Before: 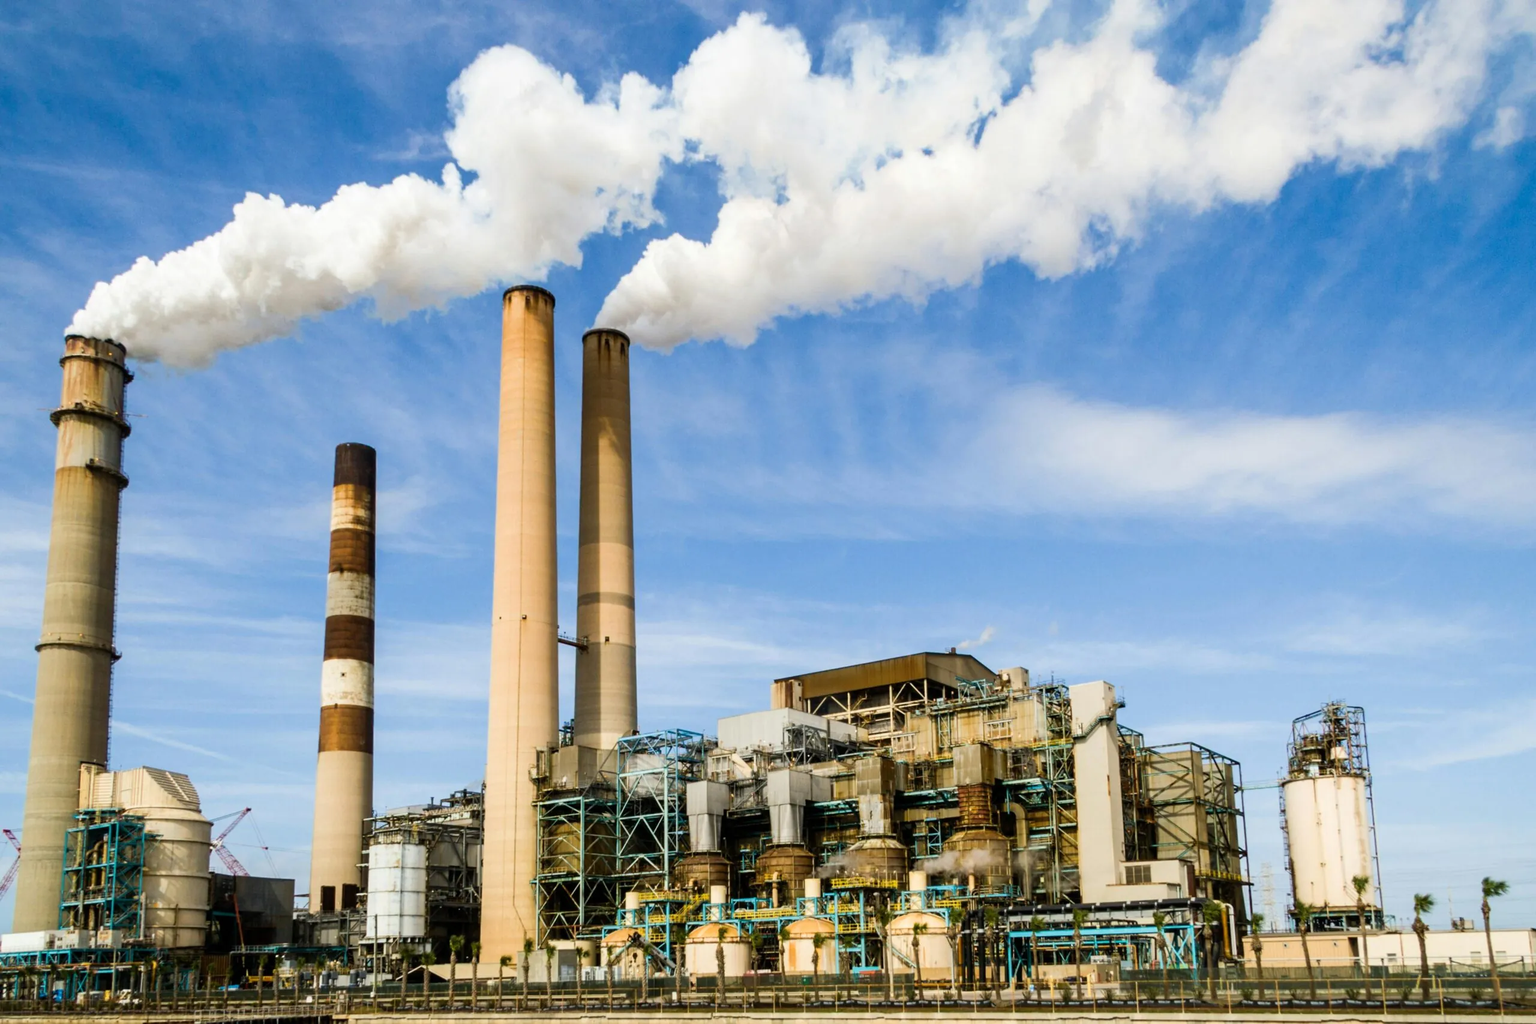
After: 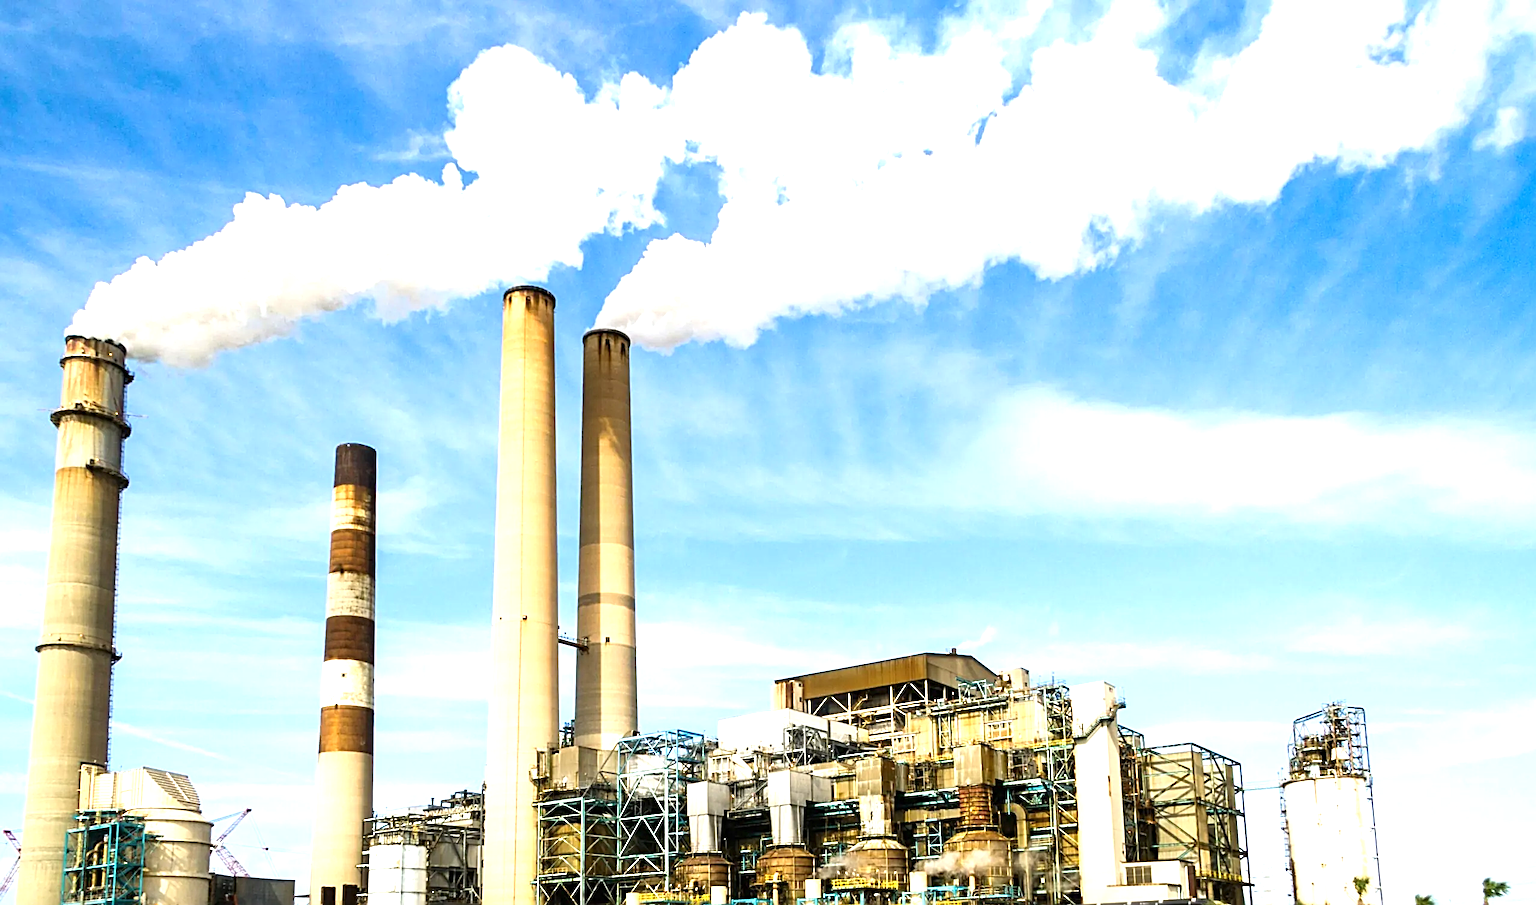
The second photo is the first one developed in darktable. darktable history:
crop and rotate: top 0%, bottom 11.594%
sharpen: radius 2.821, amount 0.707
exposure: black level correction 0, exposure 1.096 EV, compensate highlight preservation false
levels: mode automatic
